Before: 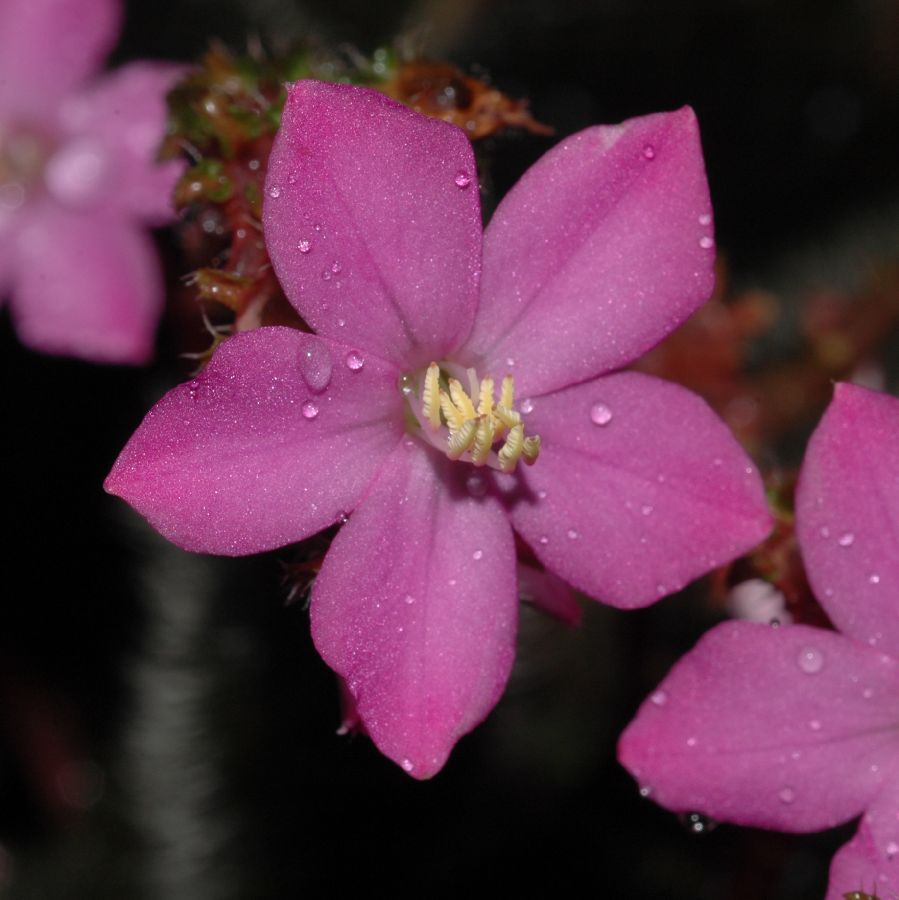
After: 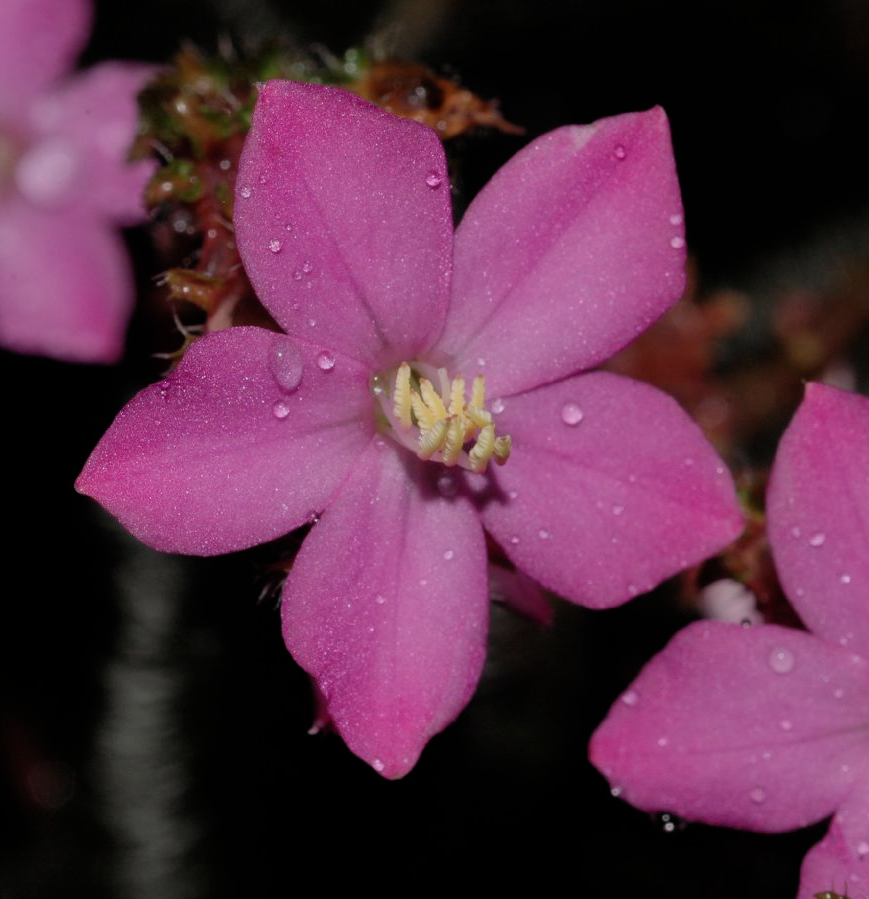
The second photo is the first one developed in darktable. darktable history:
filmic rgb: black relative exposure -7.65 EV, white relative exposure 4.56 EV, hardness 3.61
crop and rotate: left 3.238%
